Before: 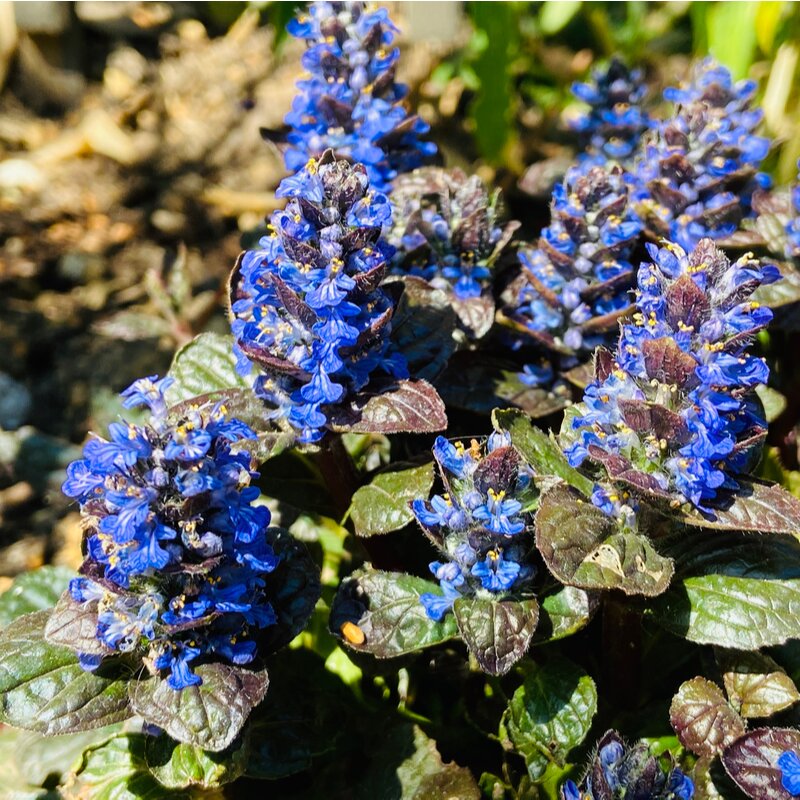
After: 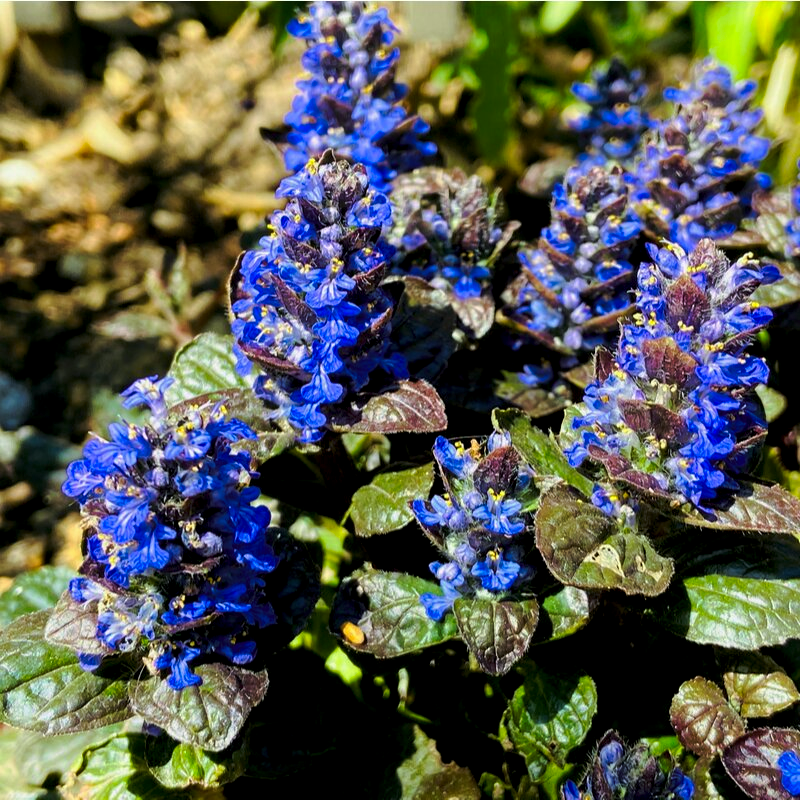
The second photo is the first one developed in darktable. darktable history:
tone curve: curves: ch0 [(0, 0) (0.003, 0.002) (0.011, 0.009) (0.025, 0.02) (0.044, 0.035) (0.069, 0.055) (0.1, 0.08) (0.136, 0.109) (0.177, 0.142) (0.224, 0.179) (0.277, 0.222) (0.335, 0.268) (0.399, 0.329) (0.468, 0.409) (0.543, 0.495) (0.623, 0.579) (0.709, 0.669) (0.801, 0.767) (0.898, 0.885) (1, 1)], preserve colors none
color look up table: target L [79.39, 72.12, 59.58, 44.38, 200.12, 100, 79.31, 68.94, 64.7, 59.43, 53.07, 51.28, 45.11, 37.62, 55.11, 50.66, 39.29, 37.28, 29.64, 18.23, 70.14, 68.25, 50.98, 47.28, 0 ×25], target a [-1.117, -24.85, -41.8, -15.2, -0.016, 0, -3.652, 12.48, 16.47, 32.74, -0.209, 48.77, 48.75, 16.52, 11.7, 50.45, 16.59, -0.161, 29.93, 0.319, -29.91, -0.928, -14.82, -1.179, 0 ×25], target b [-0.867, 59.71, 35.37, 26.56, 0.202, -0.002, 69.98, 63.97, 15.43, 59.59, -0.447, 14, 30.15, 18.85, -26.03, -17.42, -50.78, -1.378, -25.22, -1.577, -2.267, -1.272, -28.57, -27.93, 0 ×25], num patches 24
